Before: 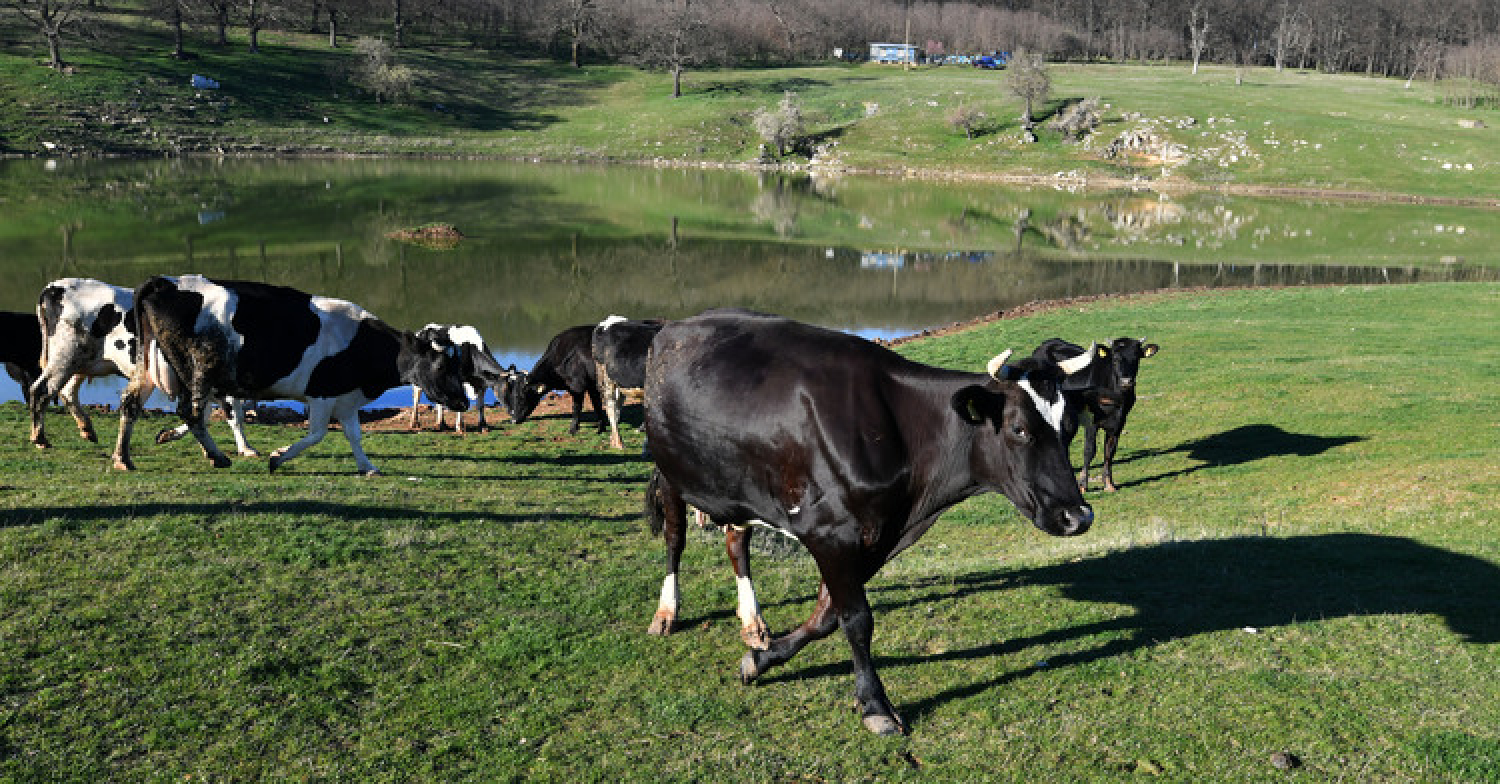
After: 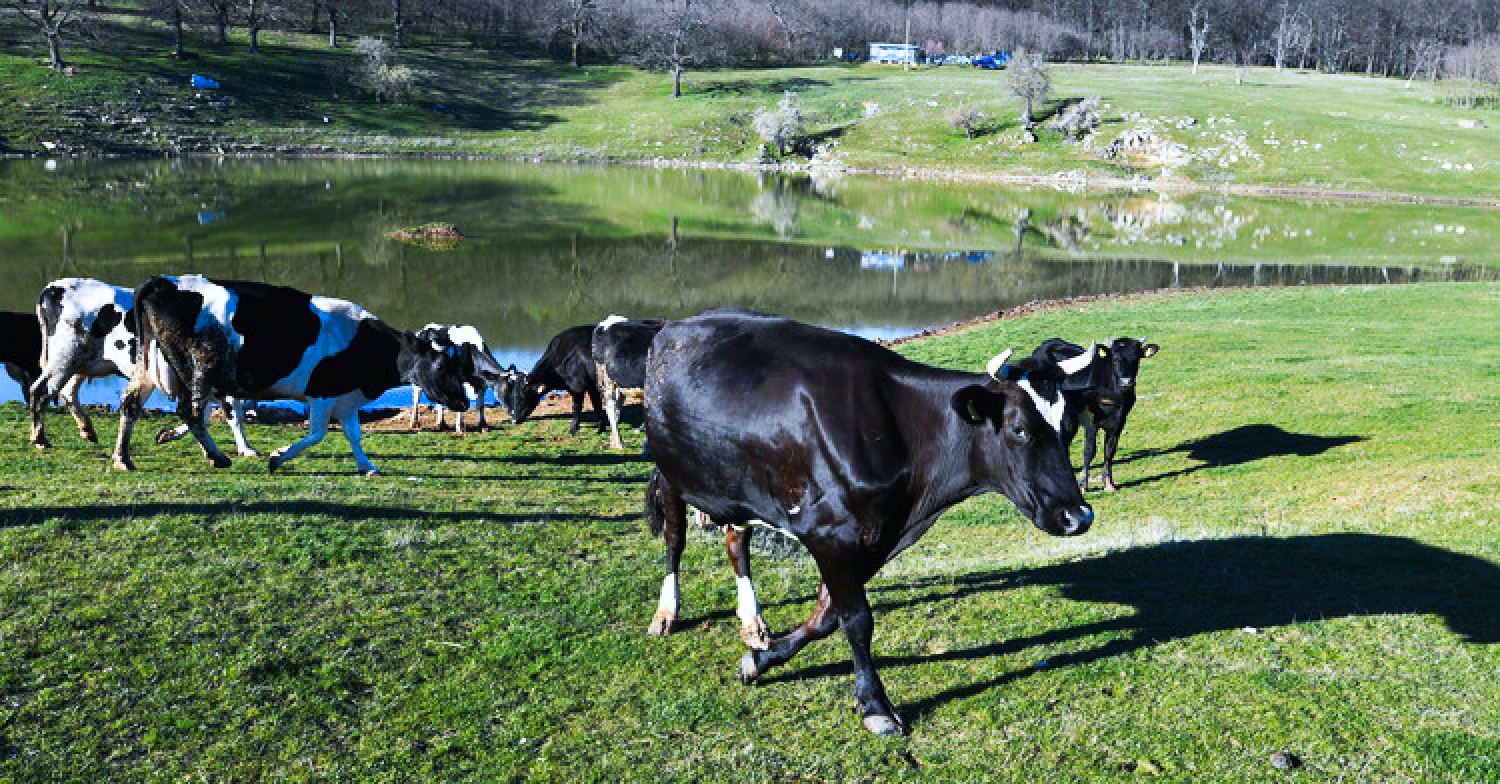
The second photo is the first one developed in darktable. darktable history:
color contrast: green-magenta contrast 0.85, blue-yellow contrast 1.25, unbound 0
tone curve: curves: ch0 [(0, 0) (0.003, 0.017) (0.011, 0.018) (0.025, 0.03) (0.044, 0.051) (0.069, 0.075) (0.1, 0.104) (0.136, 0.138) (0.177, 0.183) (0.224, 0.237) (0.277, 0.294) (0.335, 0.361) (0.399, 0.446) (0.468, 0.552) (0.543, 0.66) (0.623, 0.753) (0.709, 0.843) (0.801, 0.912) (0.898, 0.962) (1, 1)], preserve colors none
color calibration: x 0.38, y 0.391, temperature 4086.74 K
